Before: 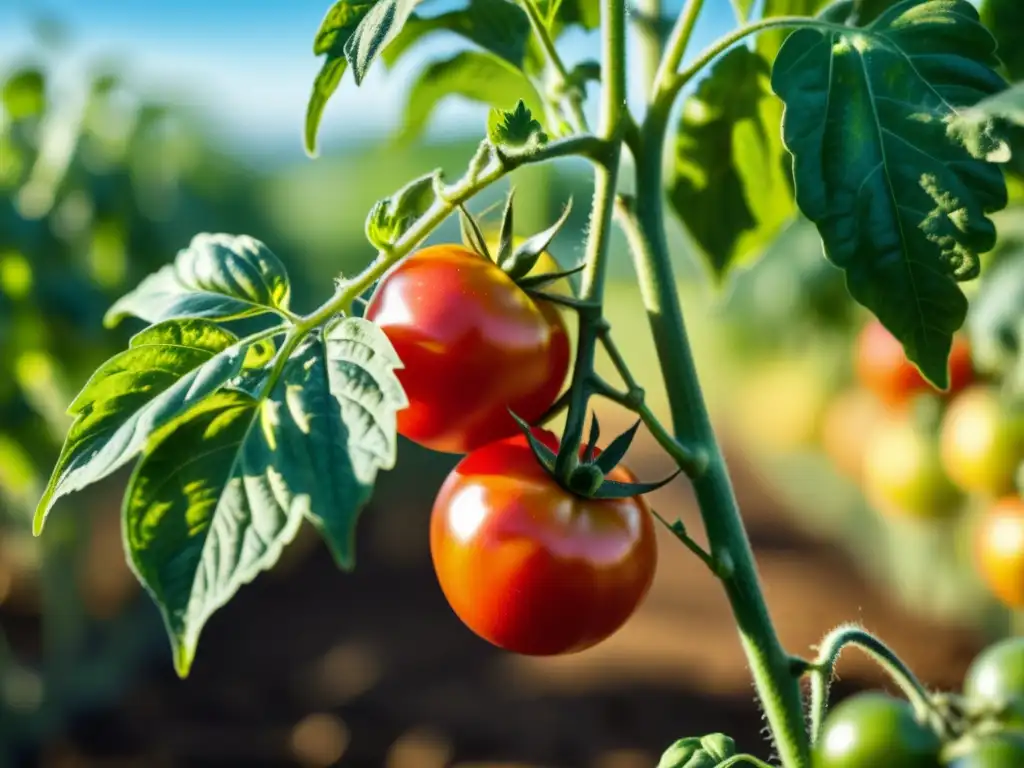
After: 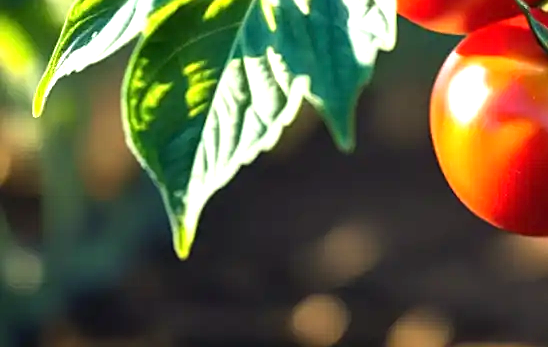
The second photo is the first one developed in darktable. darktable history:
exposure: black level correction 0, exposure 1.001 EV, compensate highlight preservation false
crop and rotate: top 54.598%, right 46.471%, bottom 0.185%
sharpen: on, module defaults
